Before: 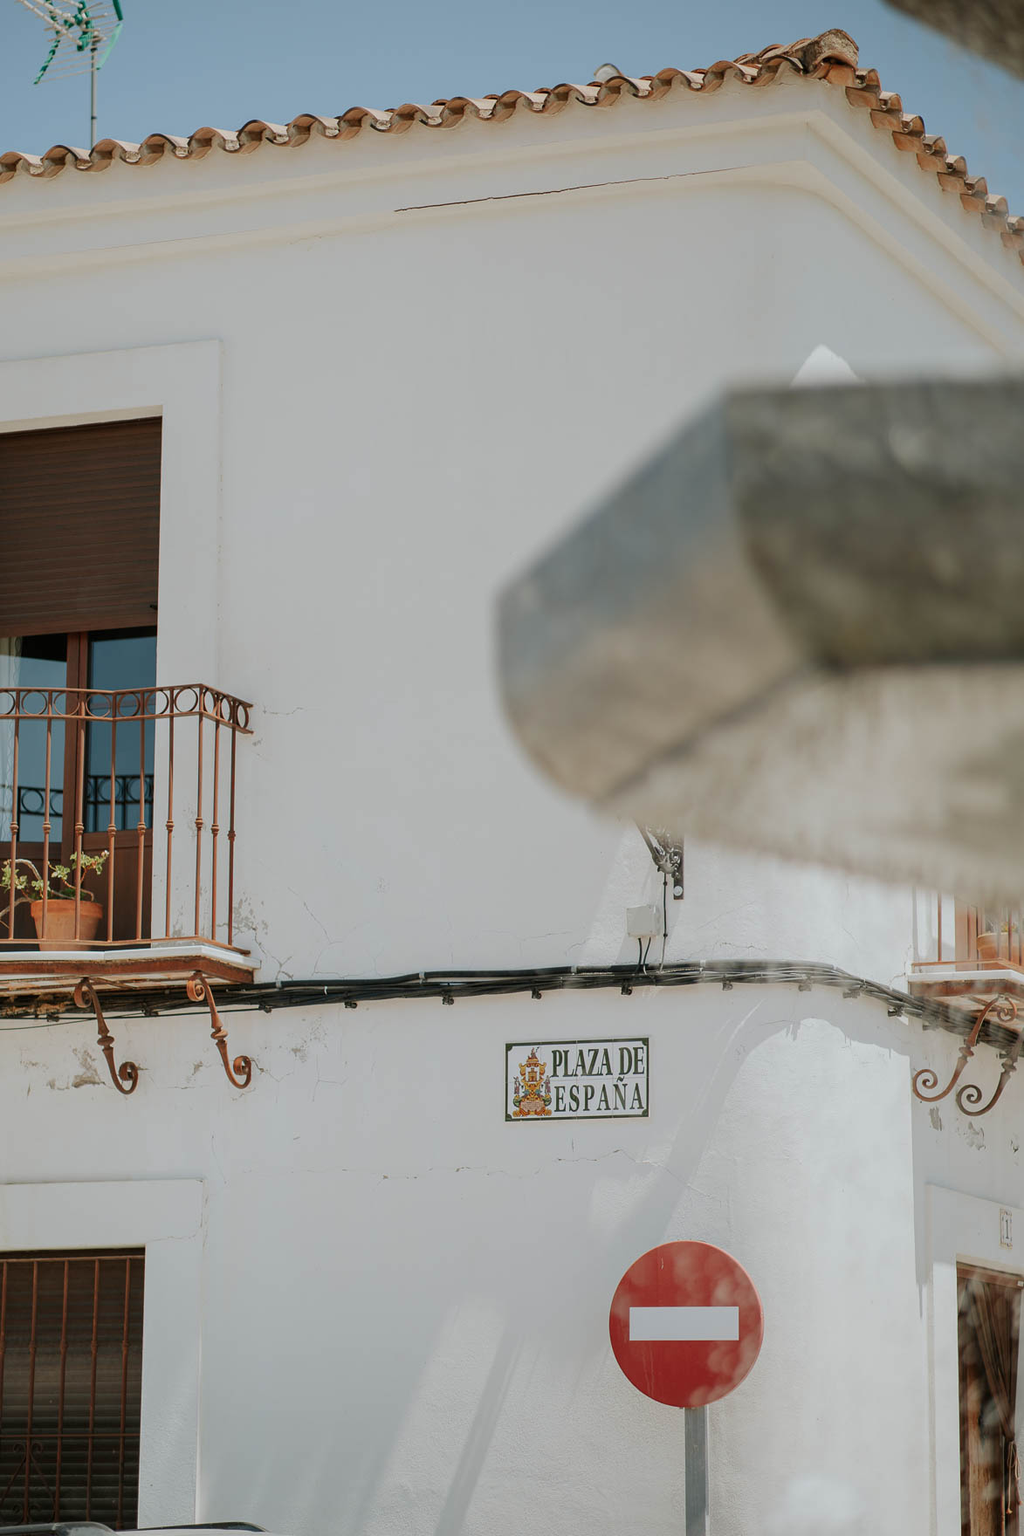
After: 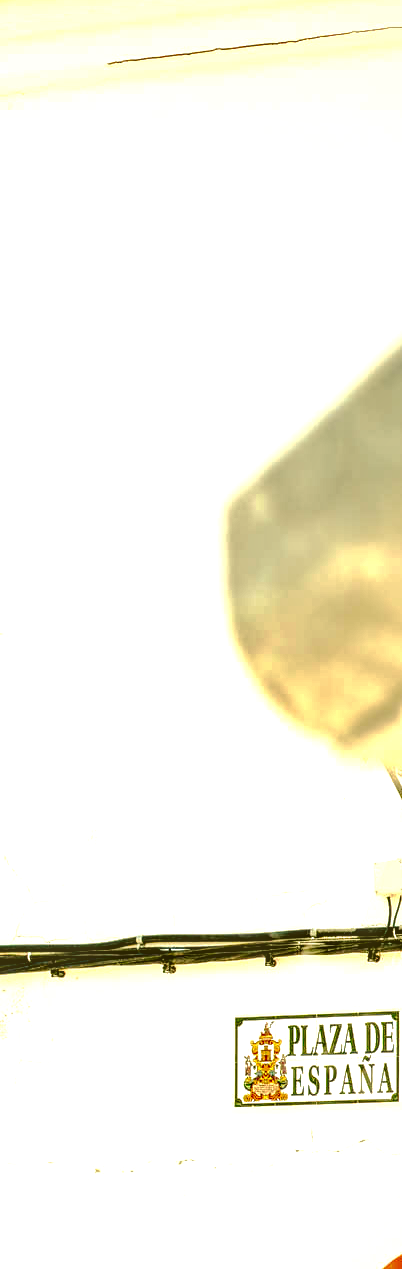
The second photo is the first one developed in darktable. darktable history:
tone curve: curves: ch0 [(0, 0) (0.003, 0.15) (0.011, 0.151) (0.025, 0.15) (0.044, 0.15) (0.069, 0.151) (0.1, 0.153) (0.136, 0.16) (0.177, 0.183) (0.224, 0.21) (0.277, 0.253) (0.335, 0.309) (0.399, 0.389) (0.468, 0.479) (0.543, 0.58) (0.623, 0.677) (0.709, 0.747) (0.801, 0.808) (0.898, 0.87) (1, 1)], preserve colors none
color correction: highlights a* 0.103, highlights b* 29.45, shadows a* -0.249, shadows b* 21.25
color balance rgb: global offset › luminance 0.741%, linear chroma grading › global chroma 9.683%, perceptual saturation grading › global saturation 29.593%, global vibrance -24.705%
crop and rotate: left 29.384%, top 10.156%, right 36.343%, bottom 17.691%
contrast brightness saturation: saturation -0.046
exposure: black level correction 0.015, exposure 1.77 EV, compensate highlight preservation false
local contrast: highlights 17%, detail 186%
